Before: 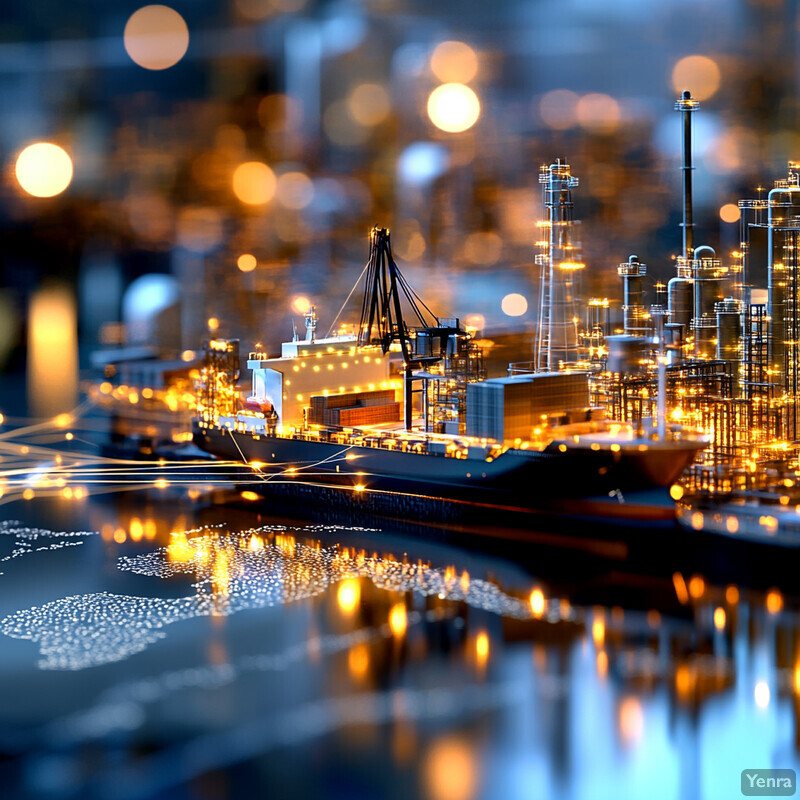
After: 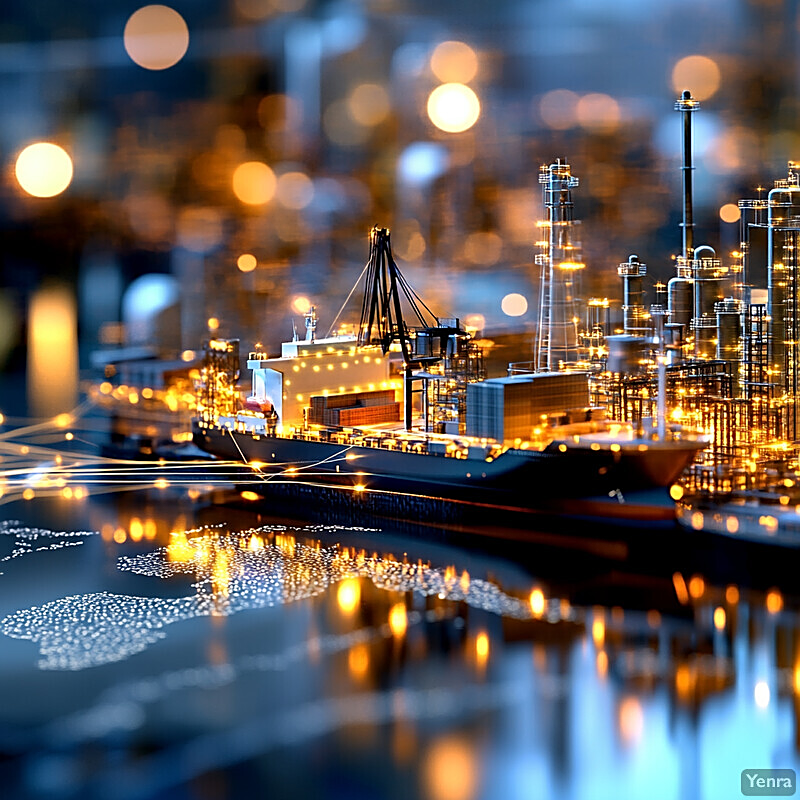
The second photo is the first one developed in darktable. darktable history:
sharpen: radius 1.961
